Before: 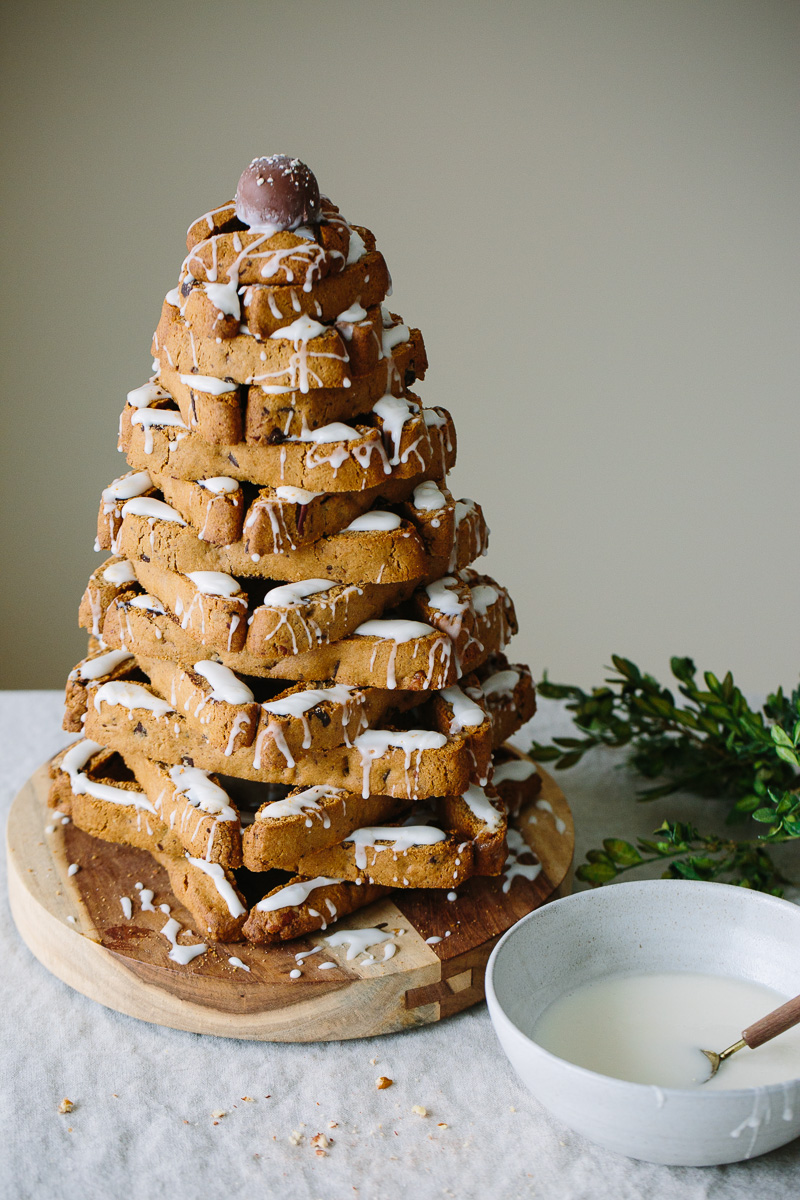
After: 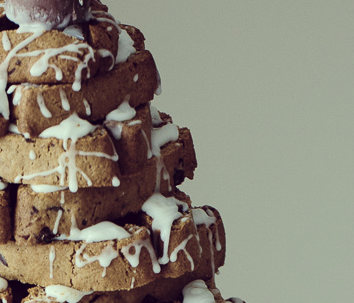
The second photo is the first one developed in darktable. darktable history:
velvia: on, module defaults
crop: left 28.964%, top 16.795%, right 26.736%, bottom 57.948%
color correction: highlights a* -20.27, highlights b* 19.99, shadows a* 19.83, shadows b* -20.45, saturation 0.434
